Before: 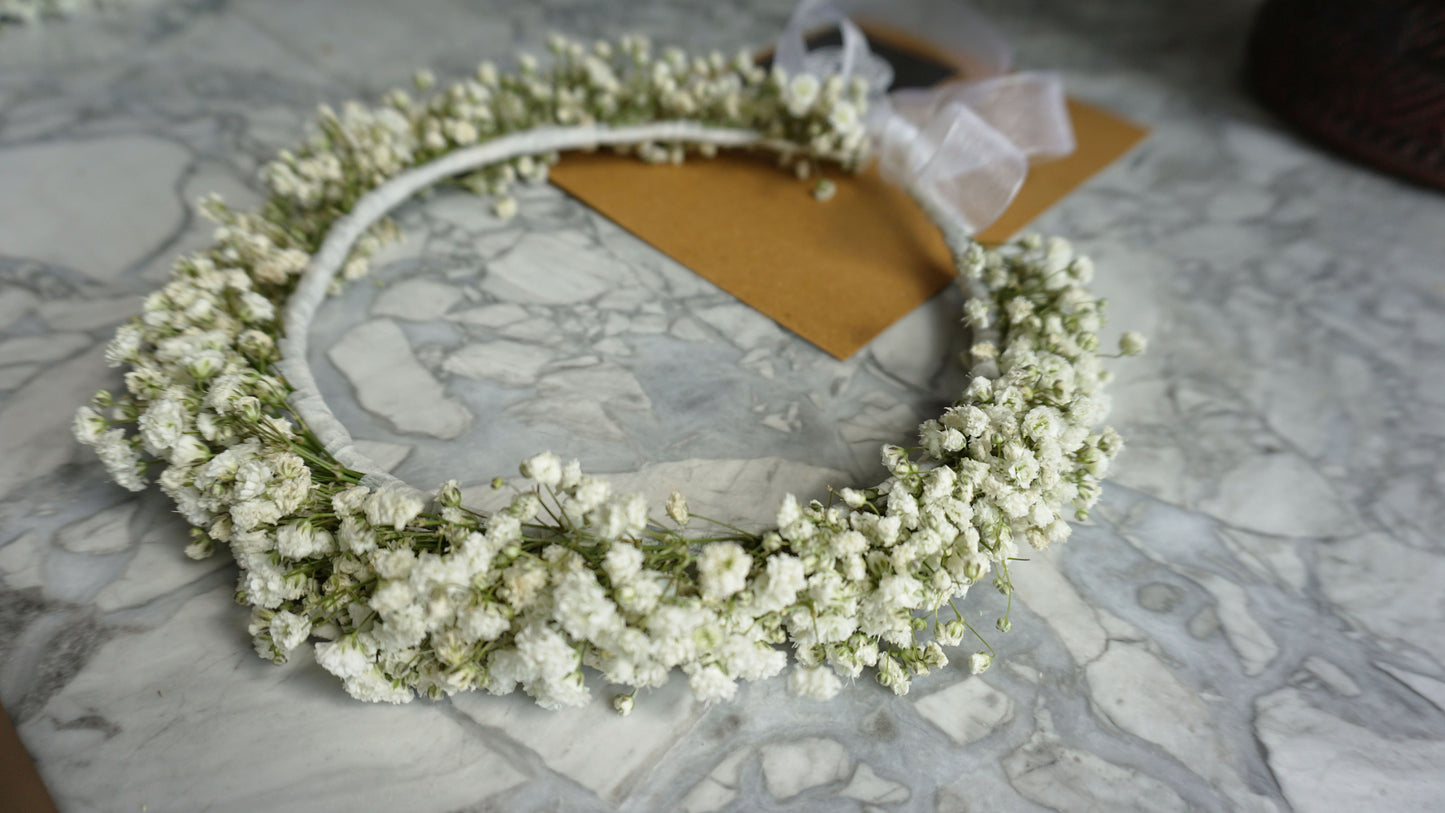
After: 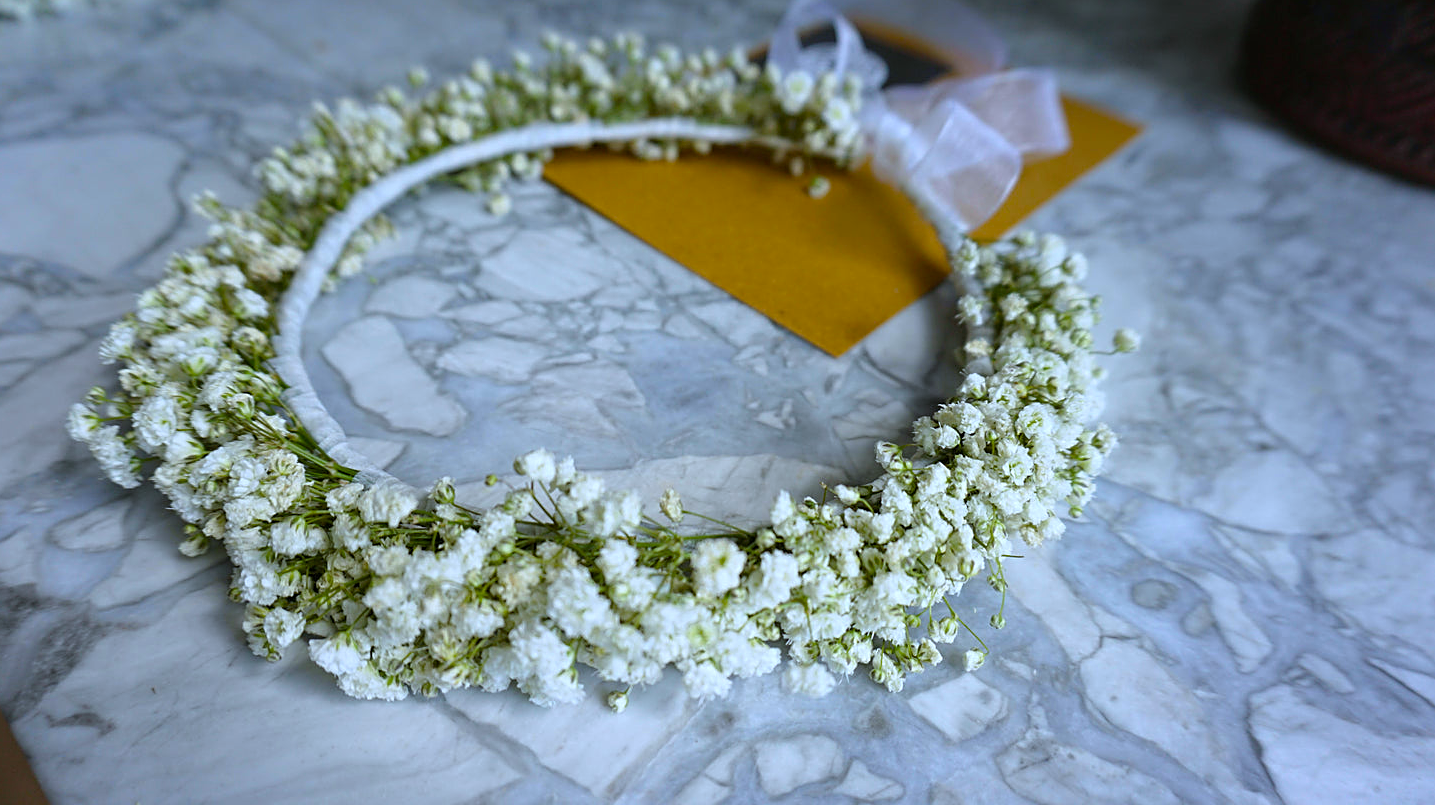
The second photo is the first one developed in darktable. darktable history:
crop: left 0.434%, top 0.485%, right 0.244%, bottom 0.386%
white balance: red 0.948, green 1.02, blue 1.176
sharpen: on, module defaults
color balance rgb: linear chroma grading › global chroma 15%, perceptual saturation grading › global saturation 30%
